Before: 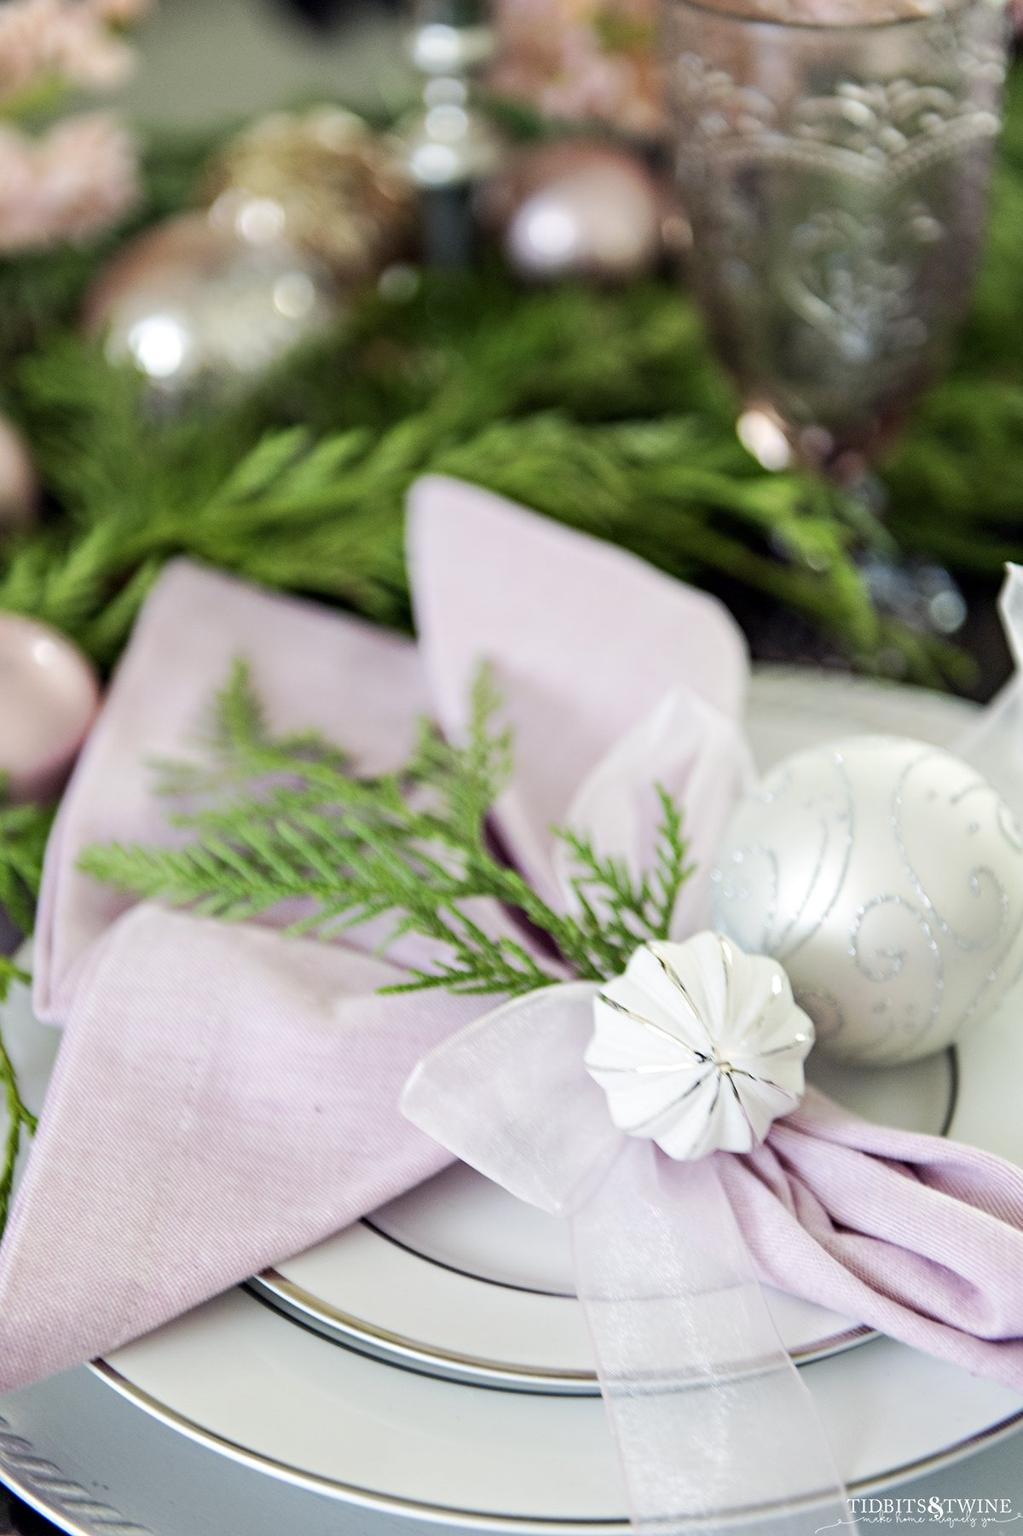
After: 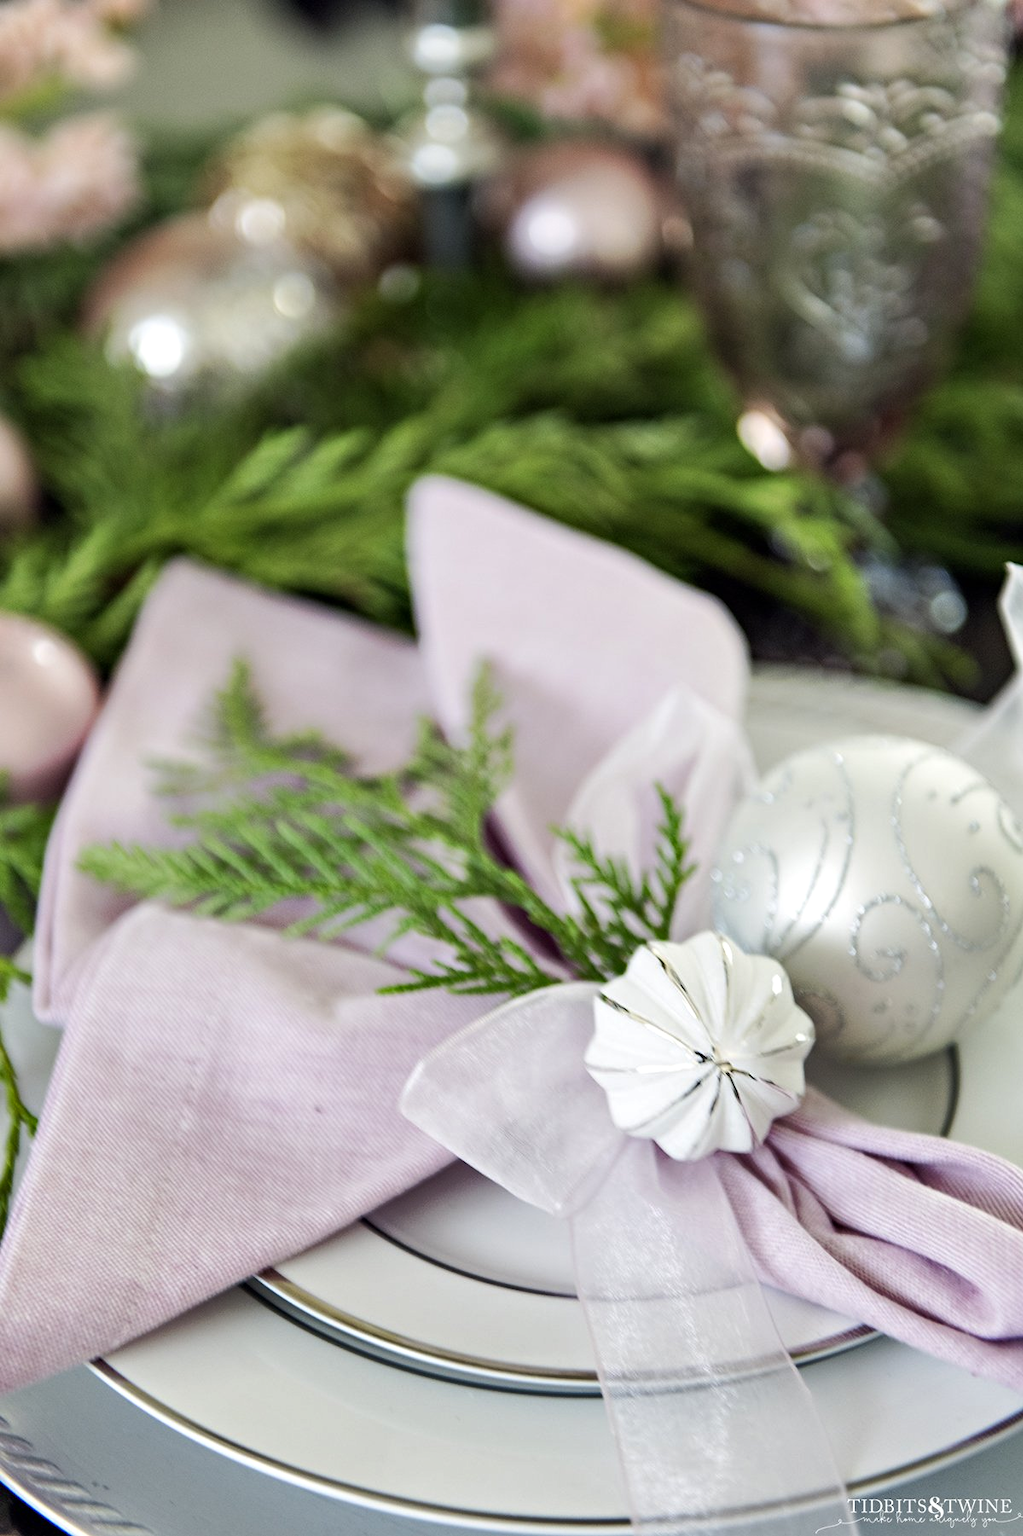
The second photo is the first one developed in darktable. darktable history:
shadows and highlights: shadows 13.5, white point adjustment 1.24, soften with gaussian
